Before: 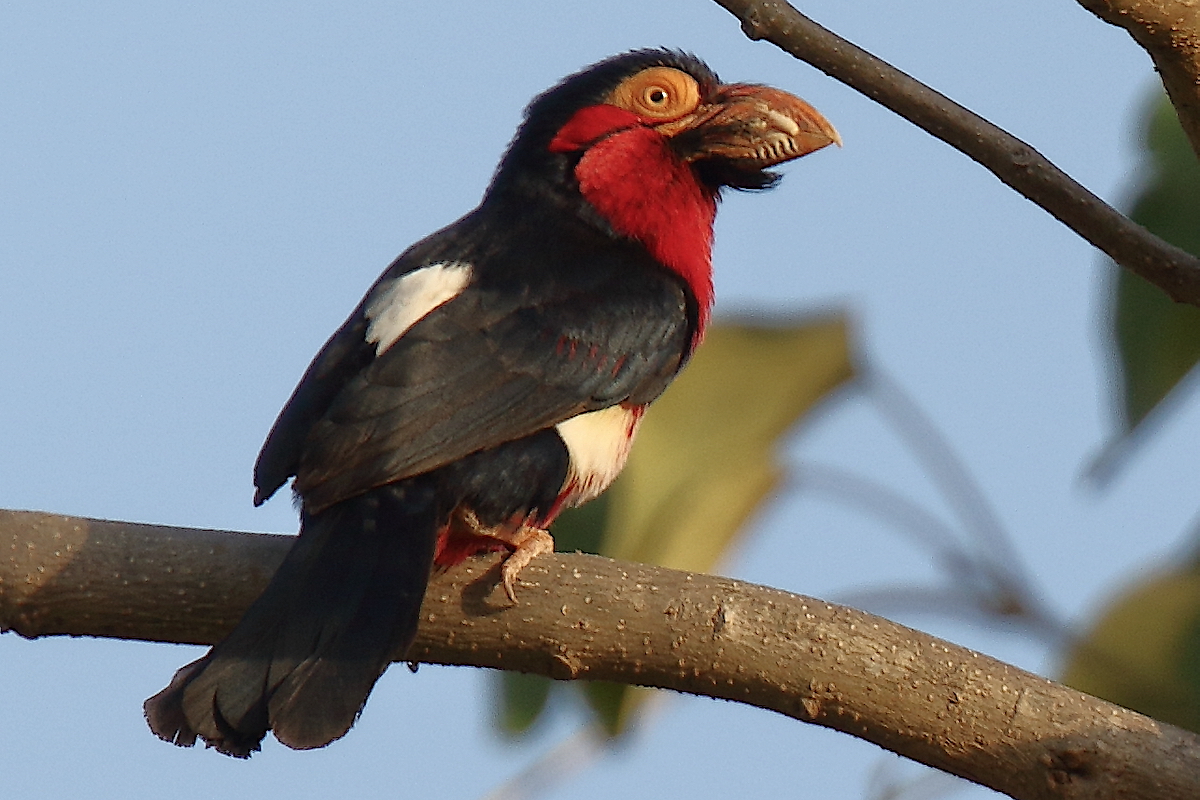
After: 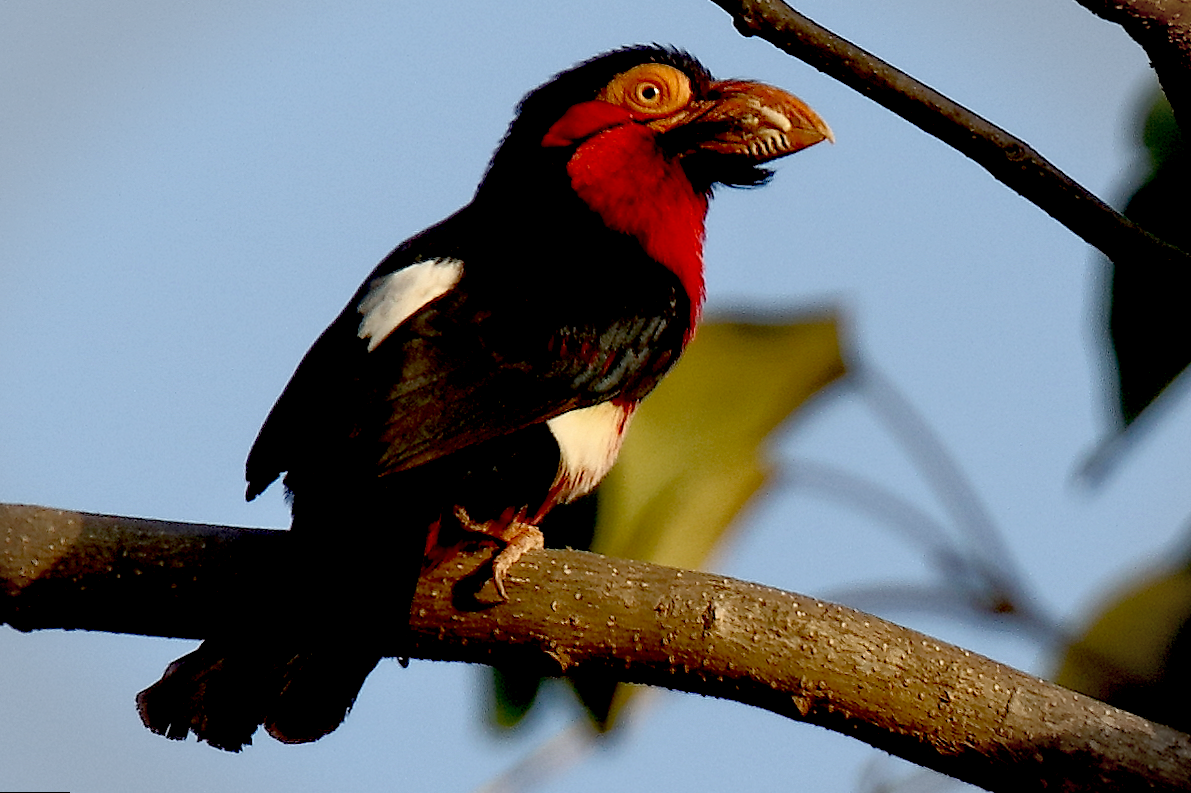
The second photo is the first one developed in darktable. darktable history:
rotate and perspective: rotation 0.192°, lens shift (horizontal) -0.015, crop left 0.005, crop right 0.996, crop top 0.006, crop bottom 0.99
exposure: black level correction 0.056, compensate highlight preservation false
vignetting: fall-off start 91%, fall-off radius 39.39%, brightness -0.182, saturation -0.3, width/height ratio 1.219, shape 1.3, dithering 8-bit output, unbound false
